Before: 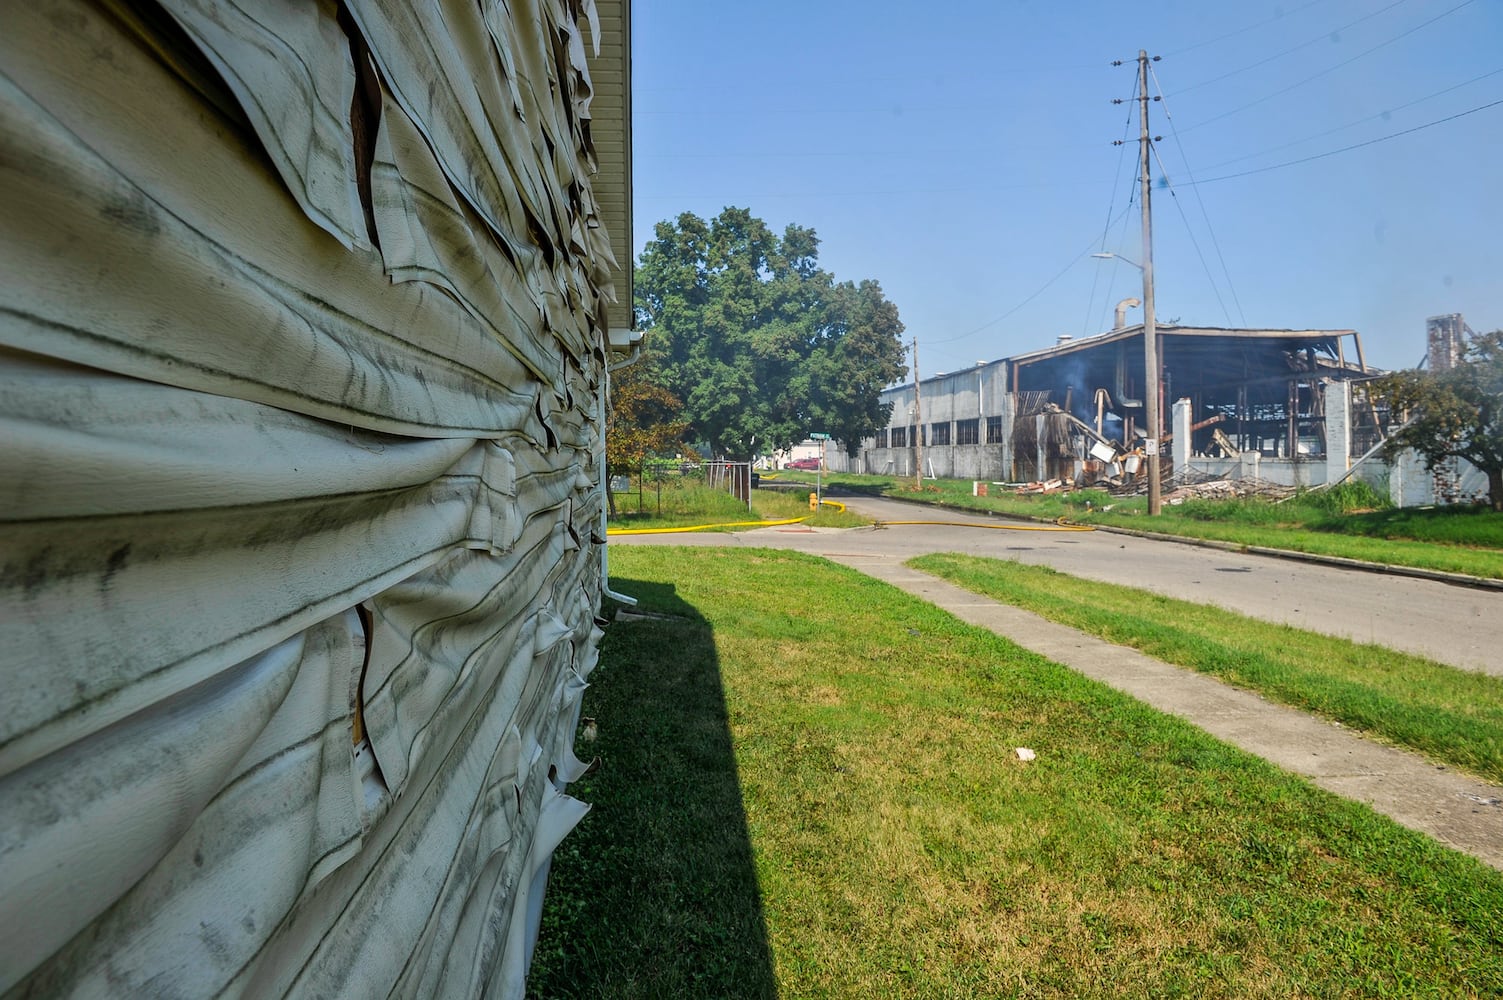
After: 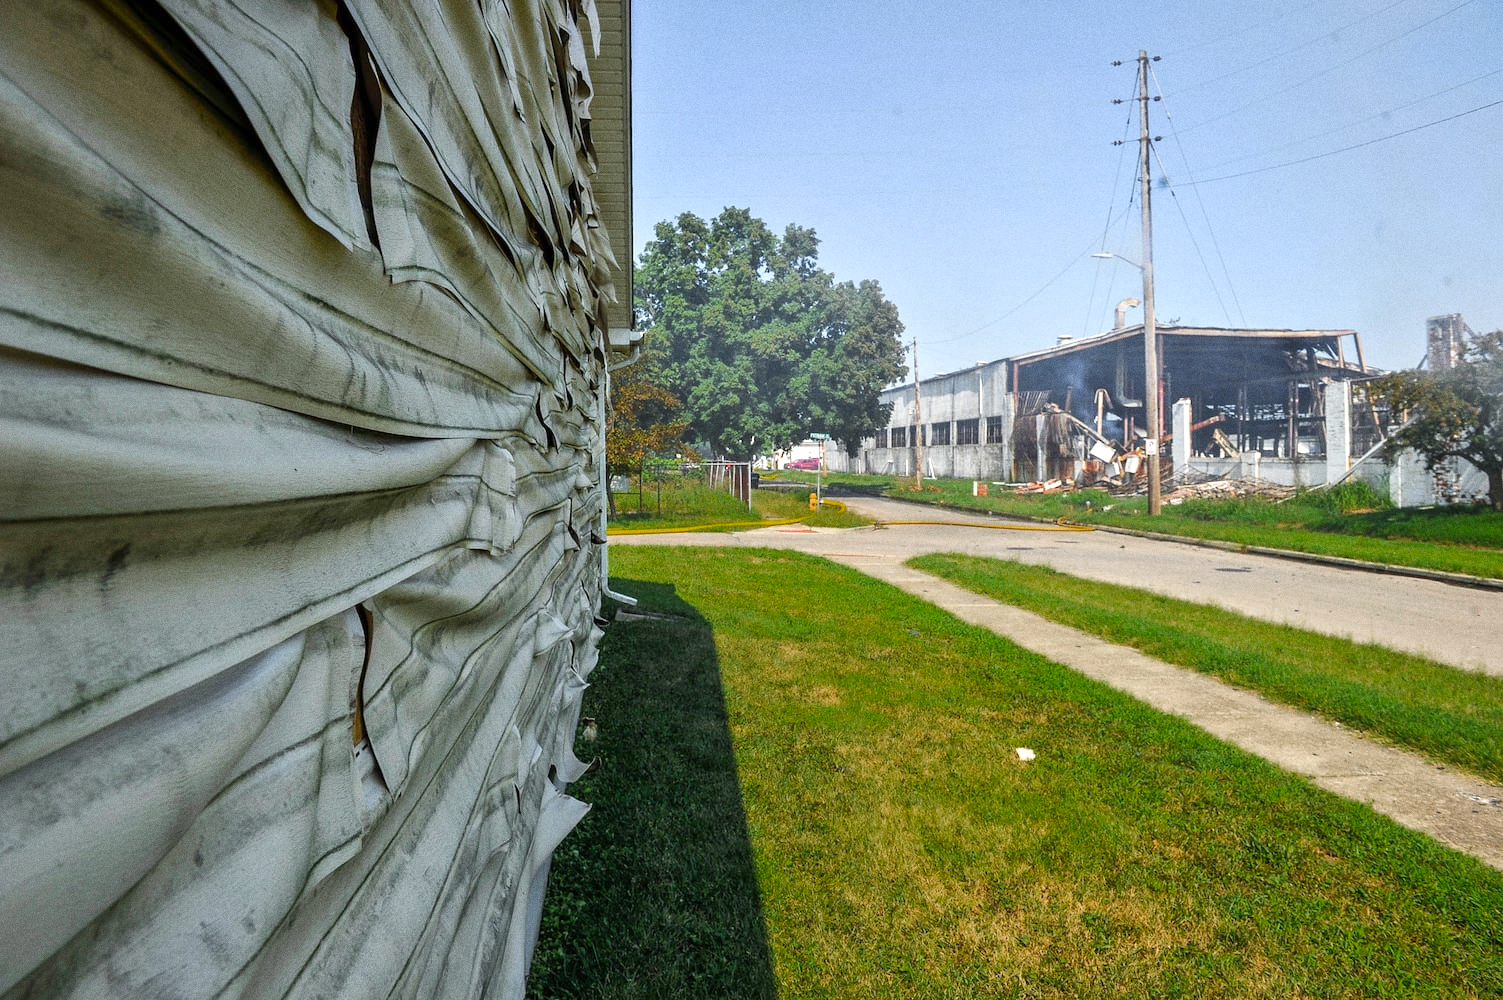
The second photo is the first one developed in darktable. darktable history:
exposure: exposure 0.564 EV, compensate highlight preservation false
color zones: curves: ch0 [(0, 0.48) (0.209, 0.398) (0.305, 0.332) (0.429, 0.493) (0.571, 0.5) (0.714, 0.5) (0.857, 0.5) (1, 0.48)]; ch1 [(0, 0.633) (0.143, 0.586) (0.286, 0.489) (0.429, 0.448) (0.571, 0.31) (0.714, 0.335) (0.857, 0.492) (1, 0.633)]; ch2 [(0, 0.448) (0.143, 0.498) (0.286, 0.5) (0.429, 0.5) (0.571, 0.5) (0.714, 0.5) (0.857, 0.5) (1, 0.448)]
grain: on, module defaults
